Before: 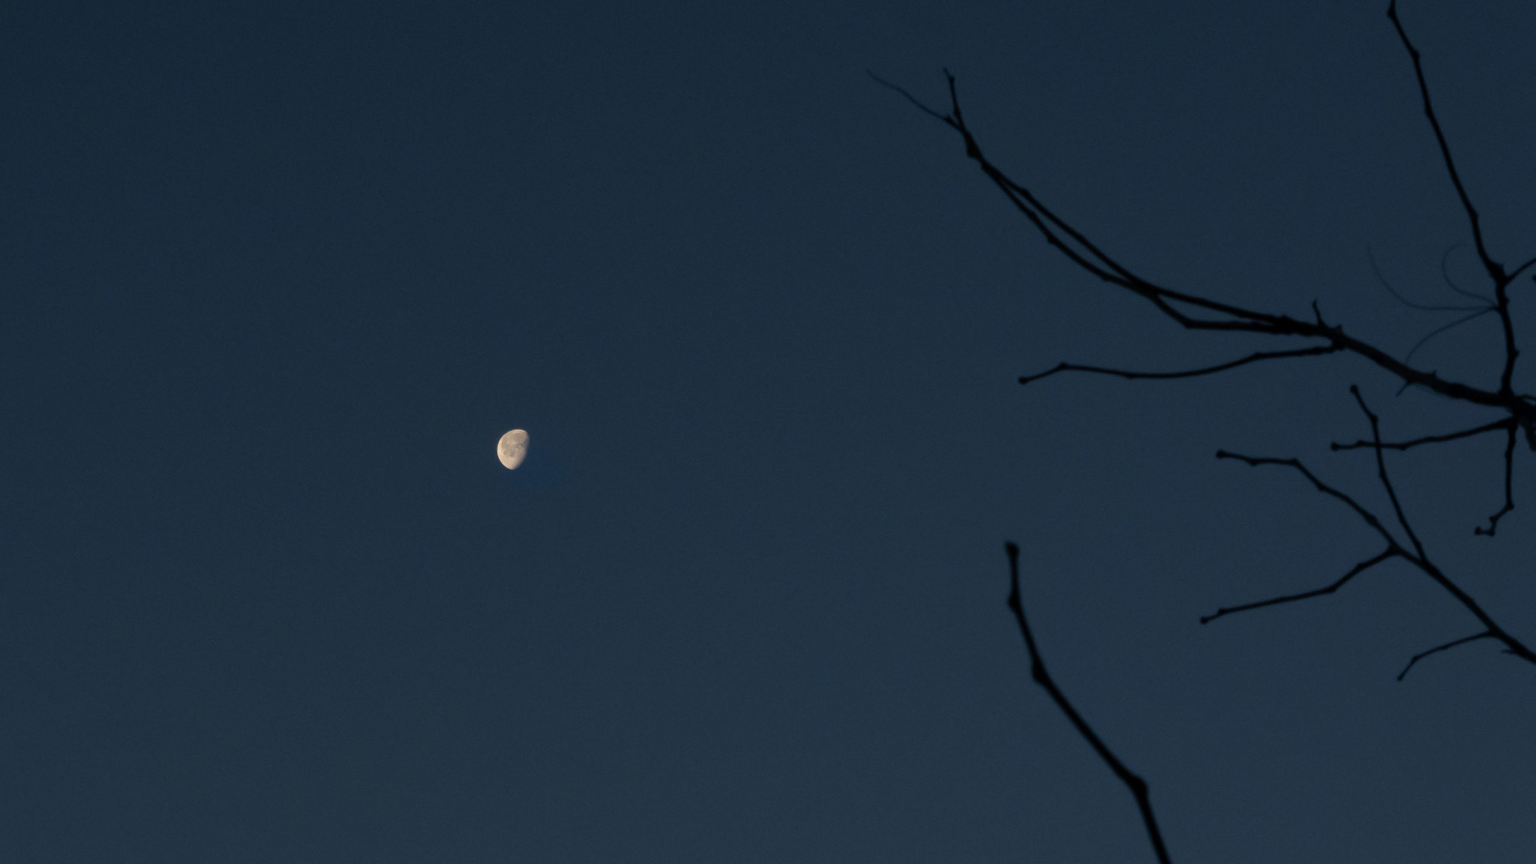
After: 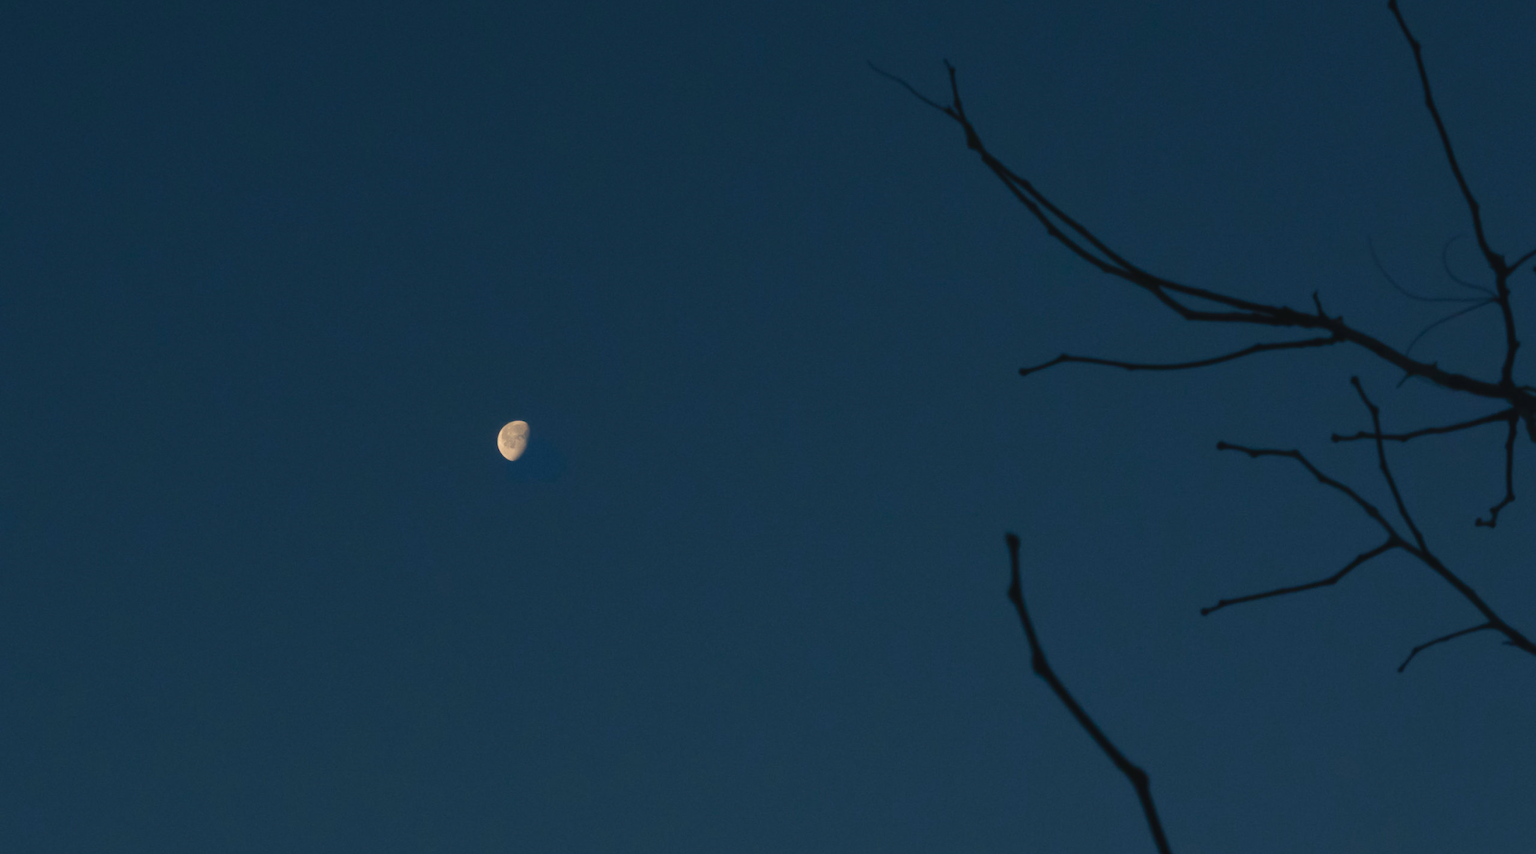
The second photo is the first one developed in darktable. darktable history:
crop: top 1.049%, right 0.001%
color balance rgb: shadows lift › chroma 2%, shadows lift › hue 219.6°, power › hue 313.2°, highlights gain › chroma 3%, highlights gain › hue 75.6°, global offset › luminance 0.5%, perceptual saturation grading › global saturation 15.33%, perceptual saturation grading › highlights -19.33%, perceptual saturation grading › shadows 20%, global vibrance 20%
